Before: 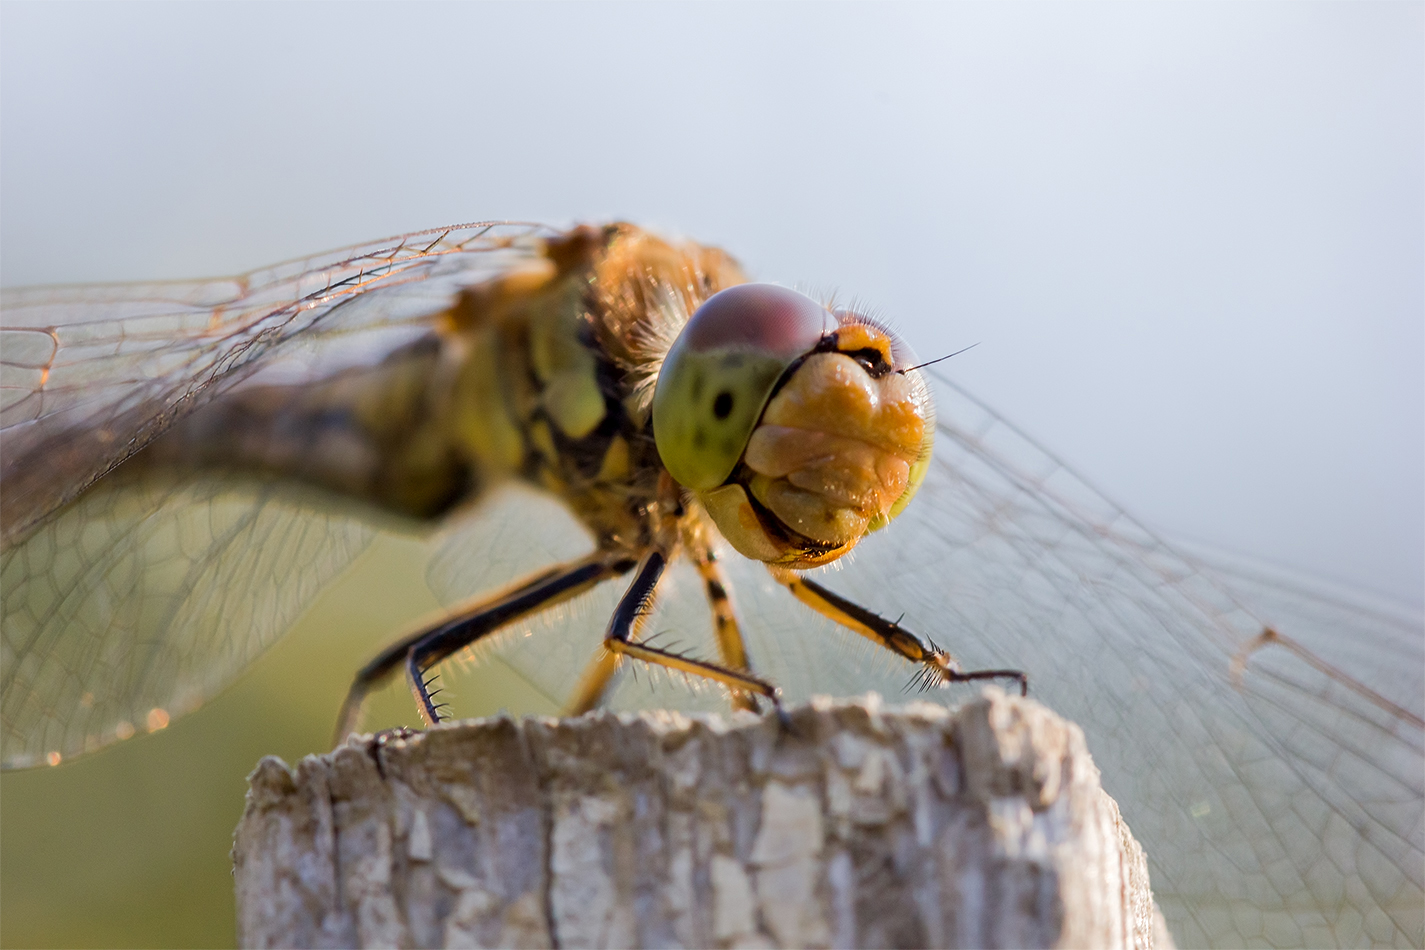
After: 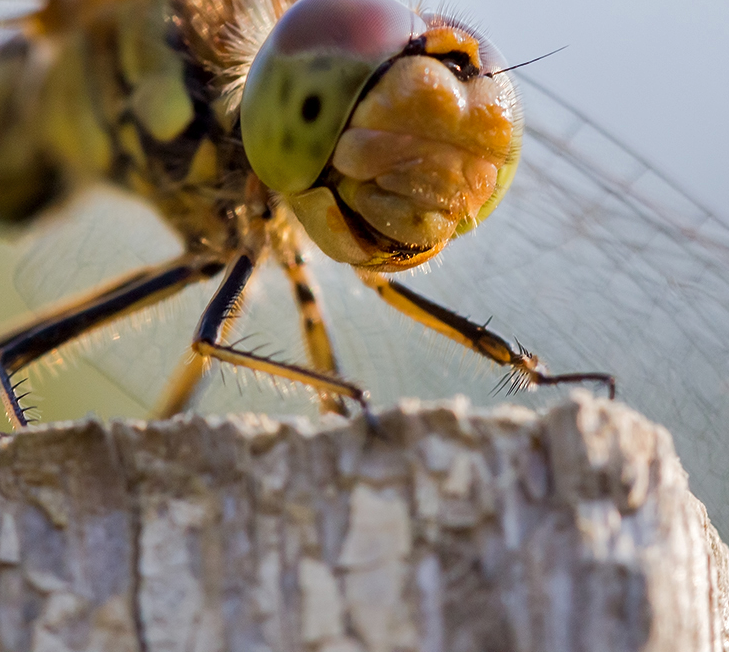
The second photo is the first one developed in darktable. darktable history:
crop and rotate: left 28.976%, top 31.304%, right 19.81%
shadows and highlights: soften with gaussian
